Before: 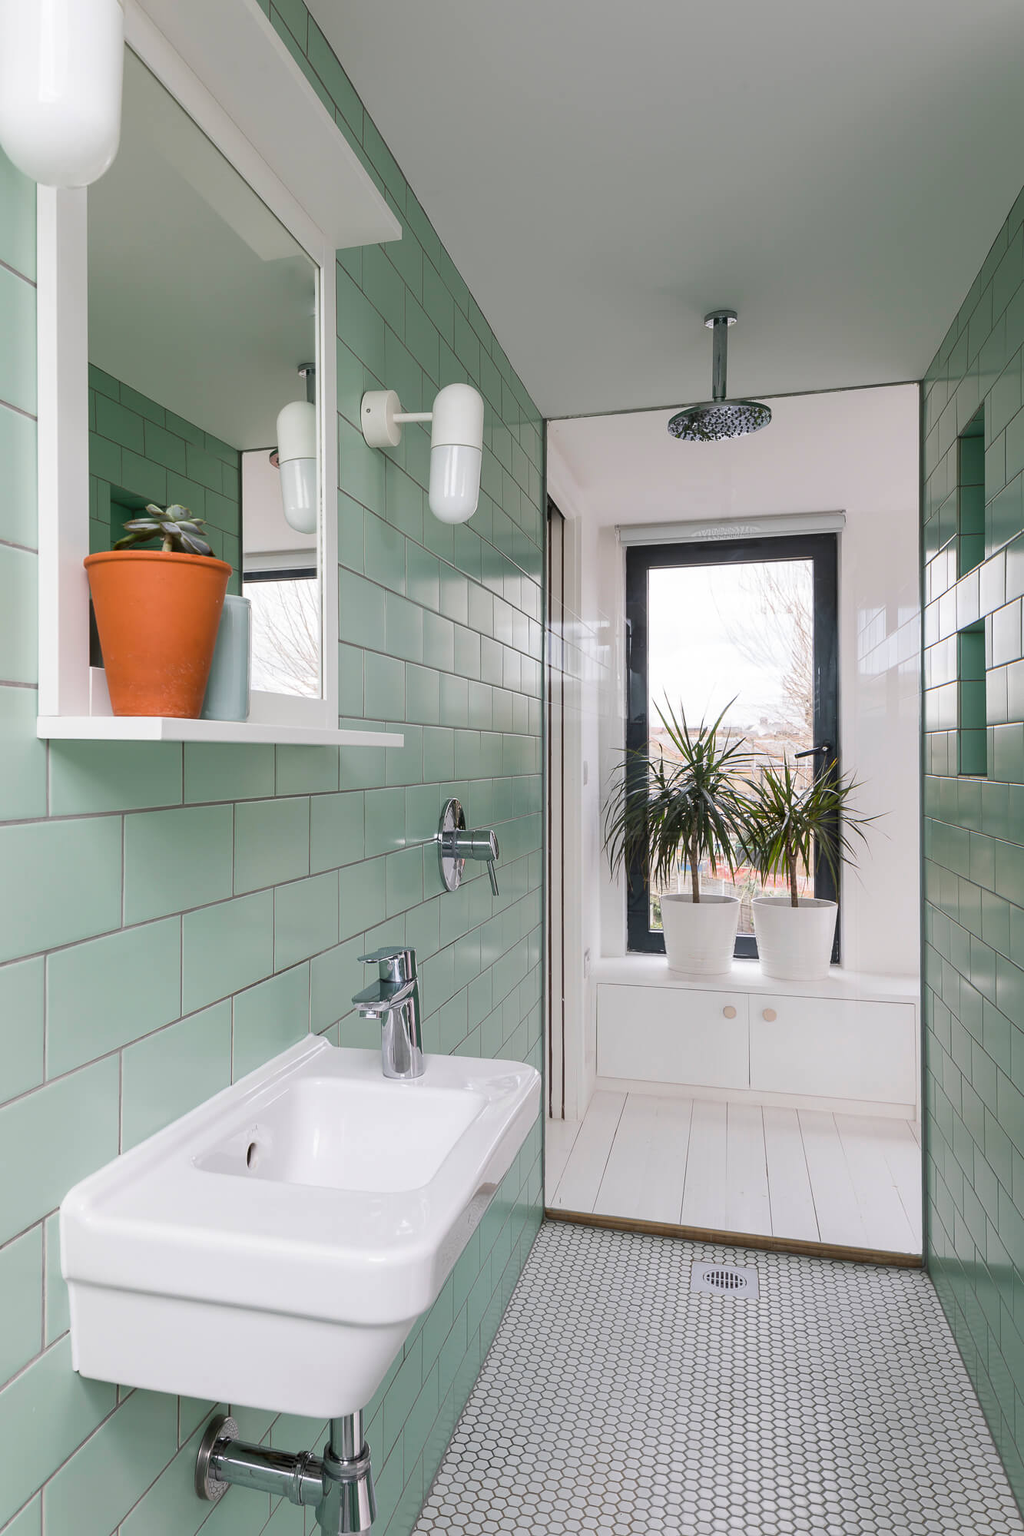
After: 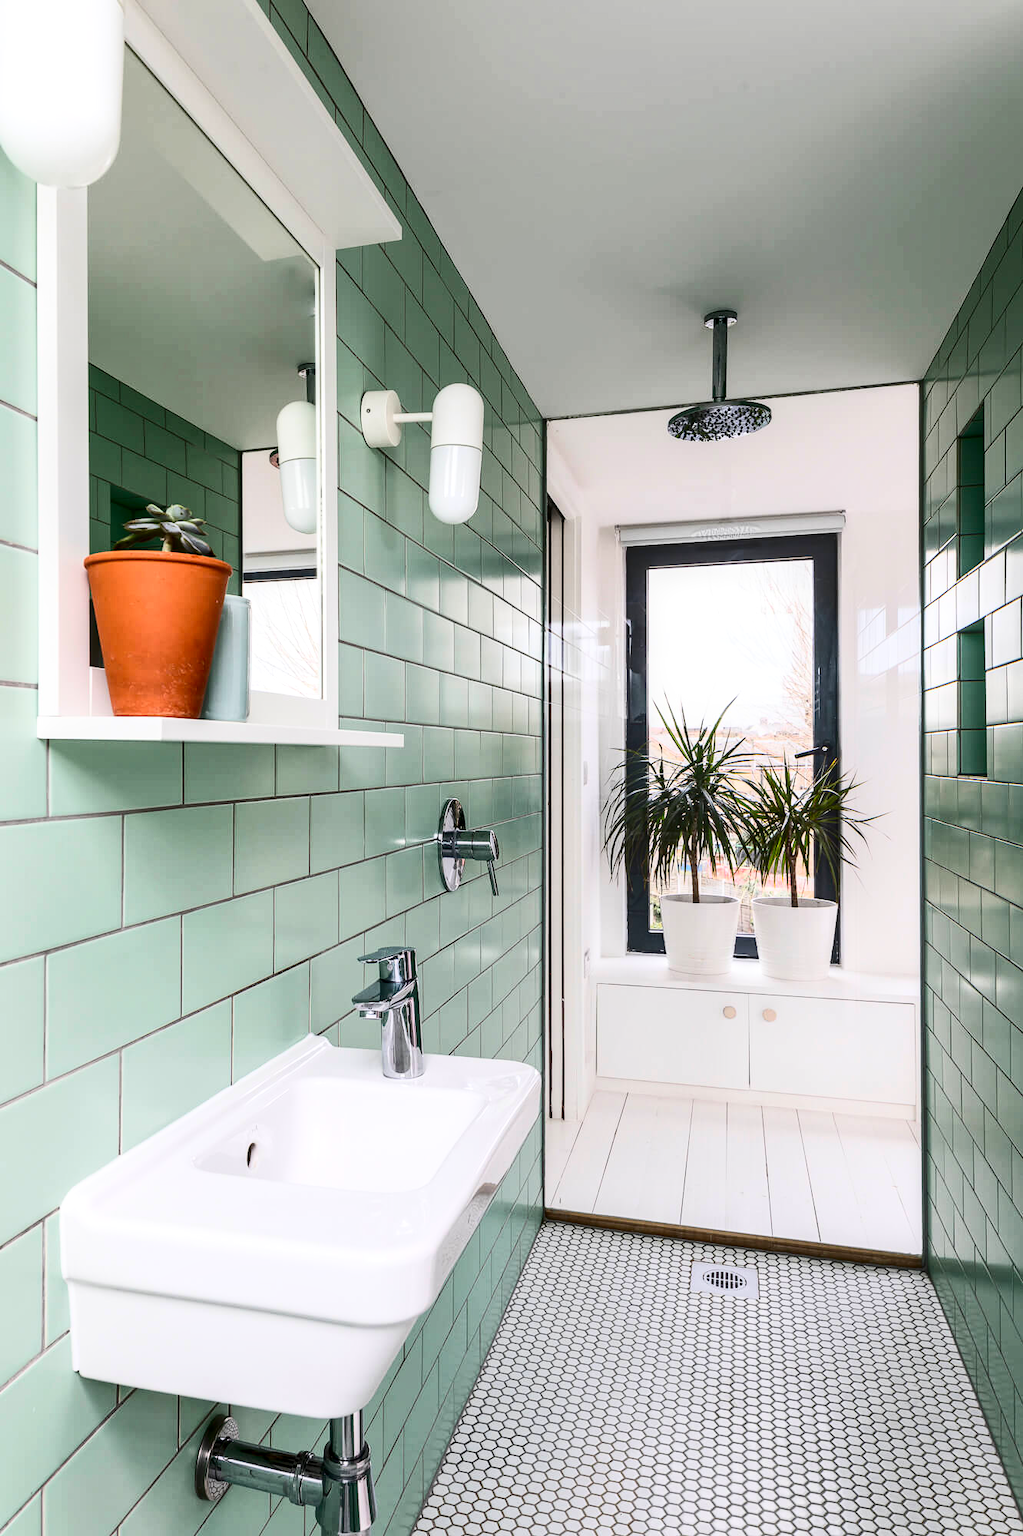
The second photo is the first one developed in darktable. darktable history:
local contrast: on, module defaults
exposure: exposure -0.048 EV, compensate highlight preservation false
contrast brightness saturation: contrast 0.4, brightness 0.05, saturation 0.25
